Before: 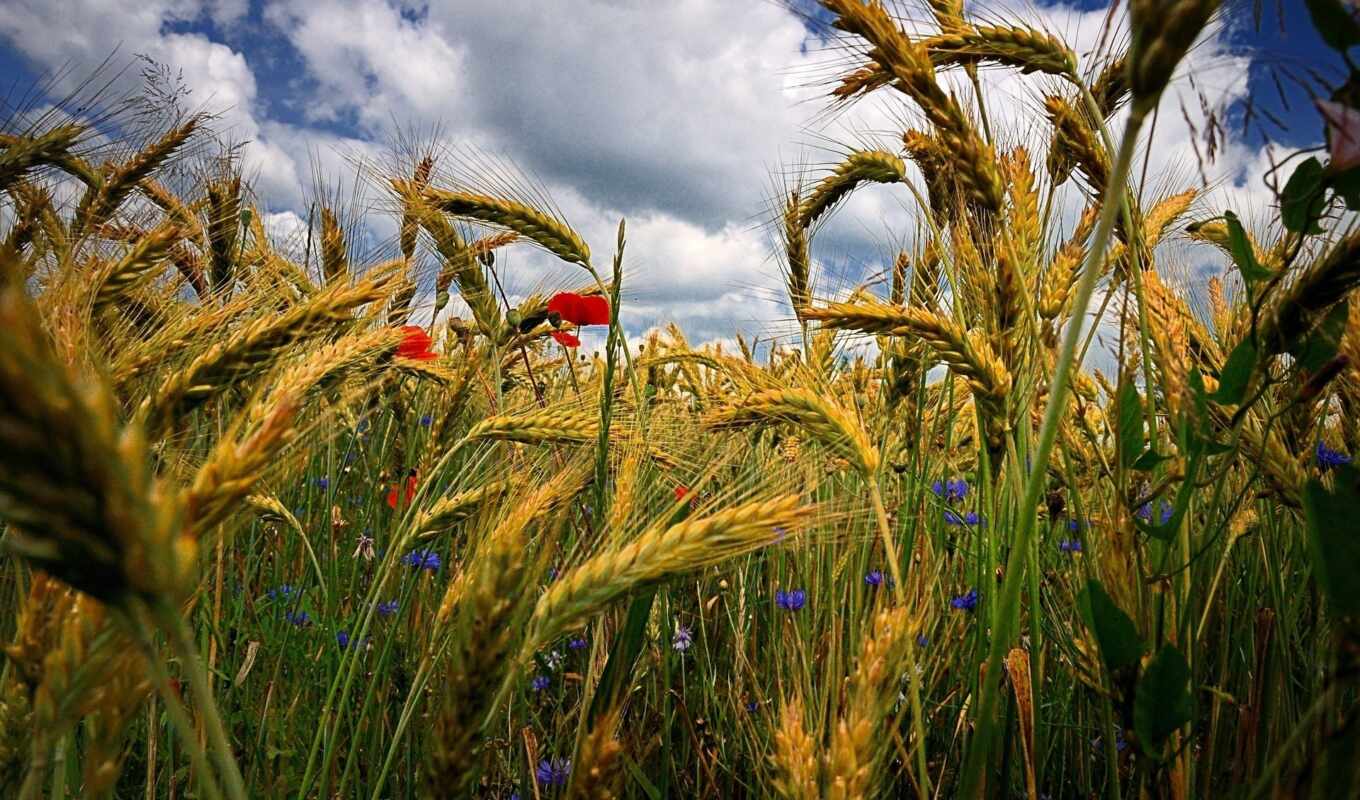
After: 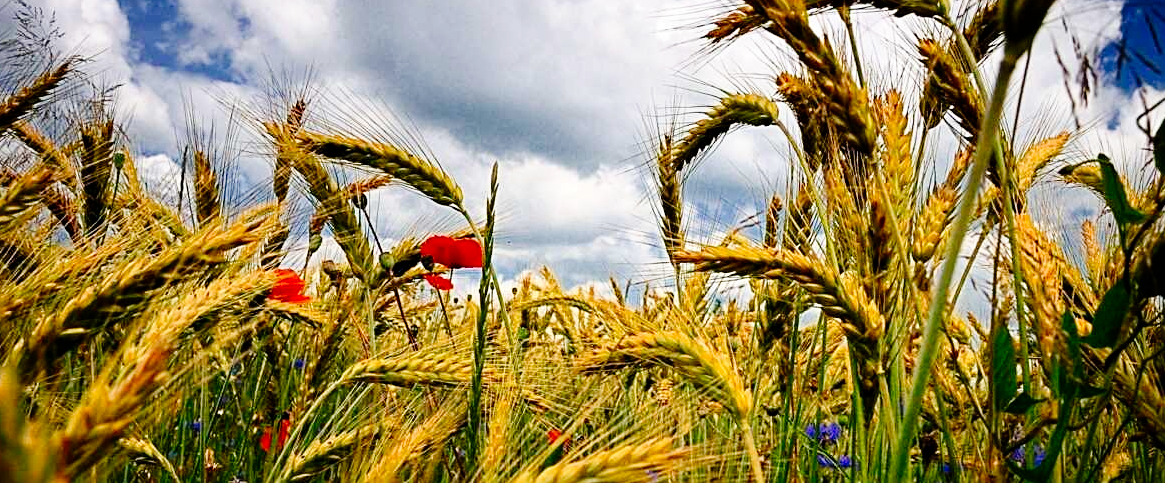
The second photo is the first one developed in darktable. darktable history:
crop and rotate: left 9.345%, top 7.22%, right 4.982%, bottom 32.331%
sharpen: amount 0.2
tone curve: curves: ch0 [(0, 0) (0.003, 0) (0.011, 0.001) (0.025, 0.003) (0.044, 0.005) (0.069, 0.012) (0.1, 0.023) (0.136, 0.039) (0.177, 0.088) (0.224, 0.15) (0.277, 0.239) (0.335, 0.334) (0.399, 0.43) (0.468, 0.526) (0.543, 0.621) (0.623, 0.711) (0.709, 0.791) (0.801, 0.87) (0.898, 0.949) (1, 1)], preserve colors none
